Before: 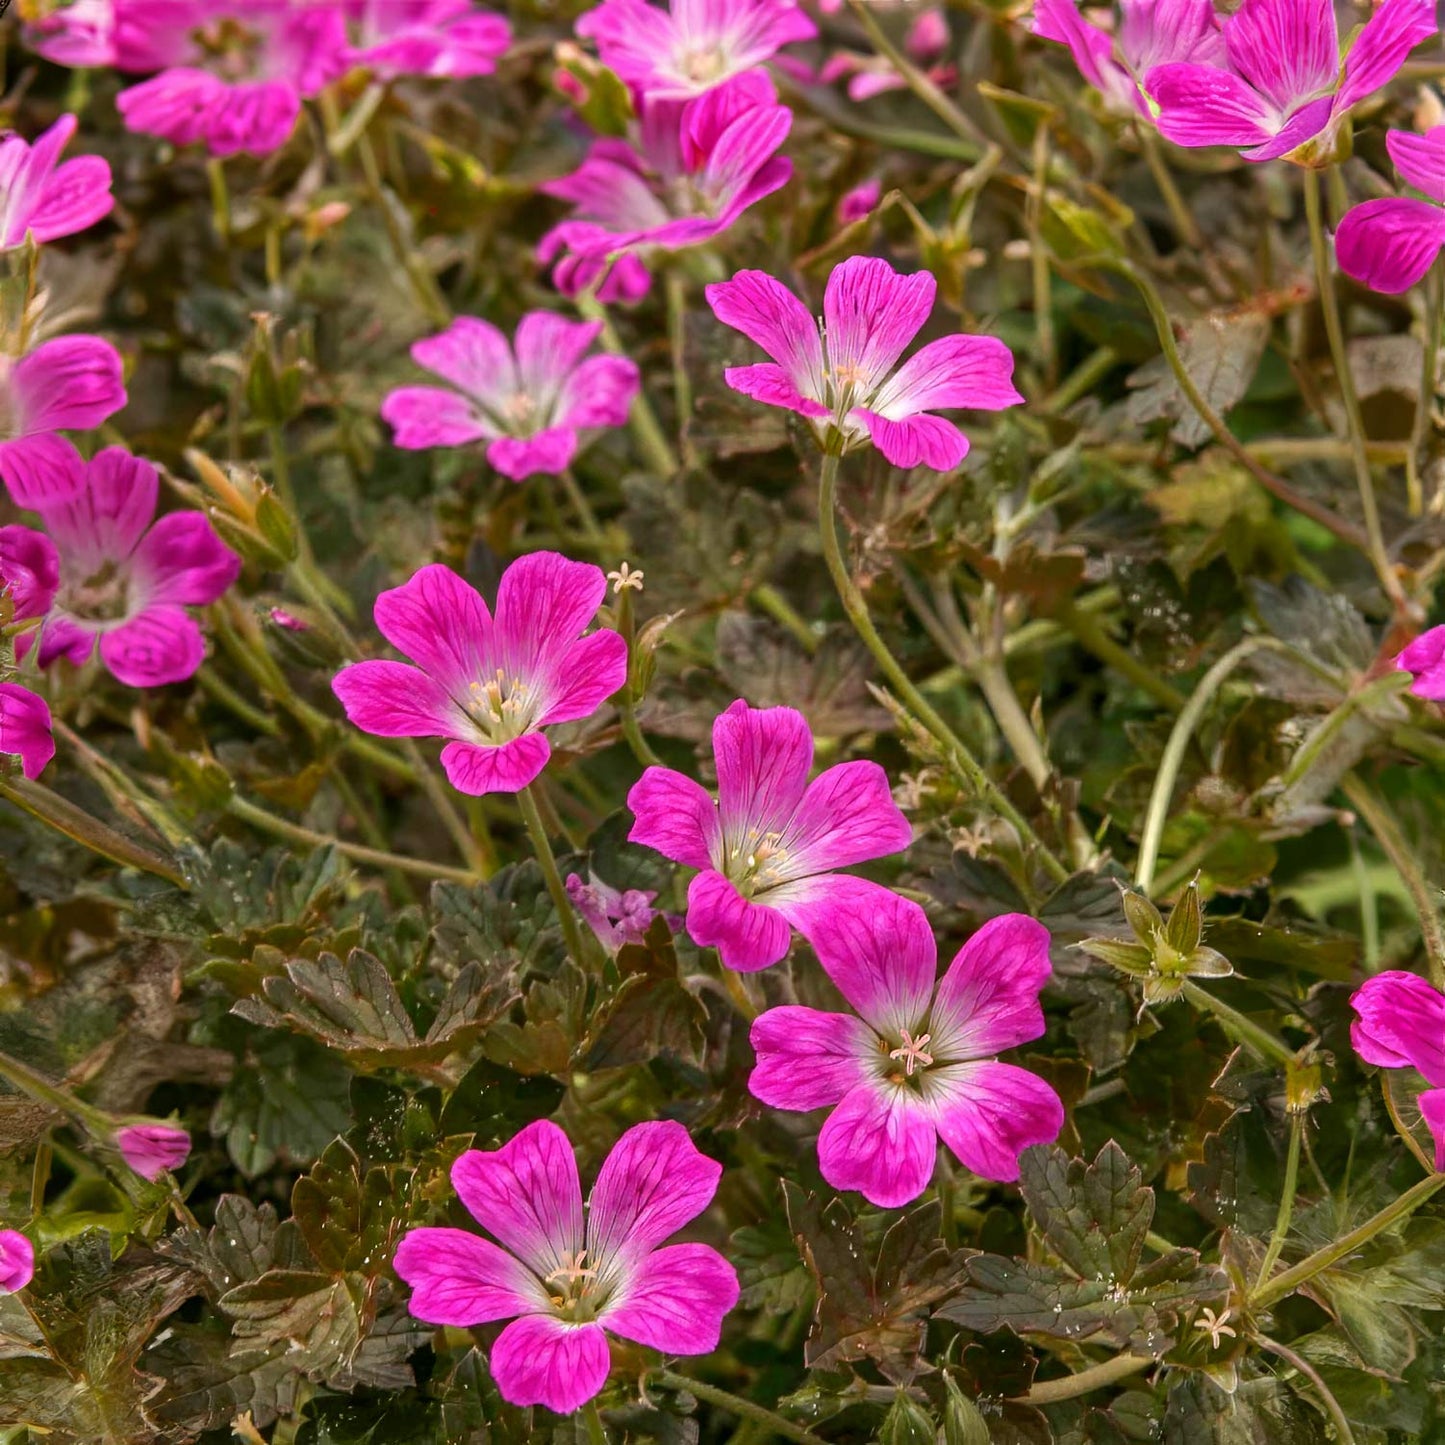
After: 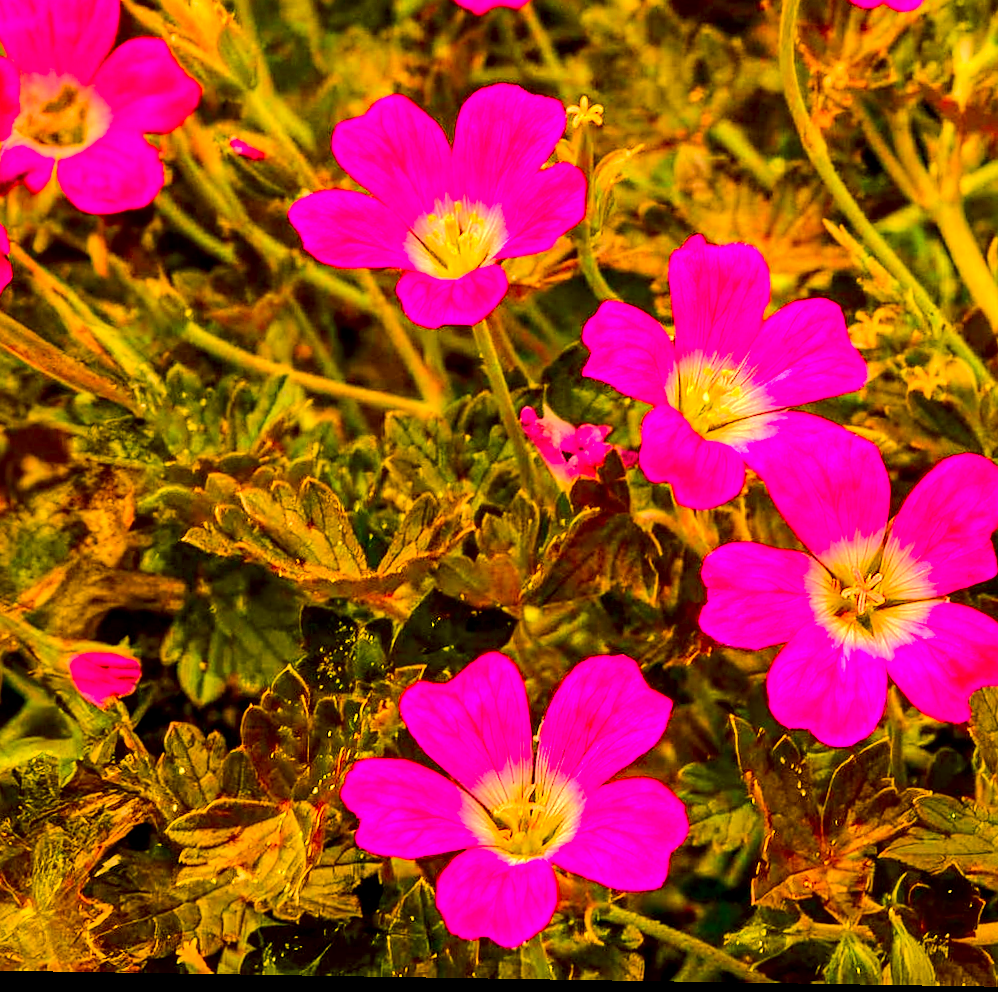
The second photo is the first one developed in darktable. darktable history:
sharpen: radius 1.551, amount 0.375, threshold 1.271
crop and rotate: angle -0.924°, left 3.739%, top 32.393%, right 28.277%
color correction: highlights a* 10.58, highlights b* 30.62, shadows a* 2.79, shadows b* 18.09, saturation 1.74
tone equalizer: -7 EV 0.154 EV, -6 EV 0.561 EV, -5 EV 1.12 EV, -4 EV 1.37 EV, -3 EV 1.12 EV, -2 EV 0.6 EV, -1 EV 0.162 EV, edges refinement/feathering 500, mask exposure compensation -1.57 EV, preserve details no
exposure: black level correction 0.009, exposure 0.112 EV, compensate highlight preservation false
local contrast: on, module defaults
